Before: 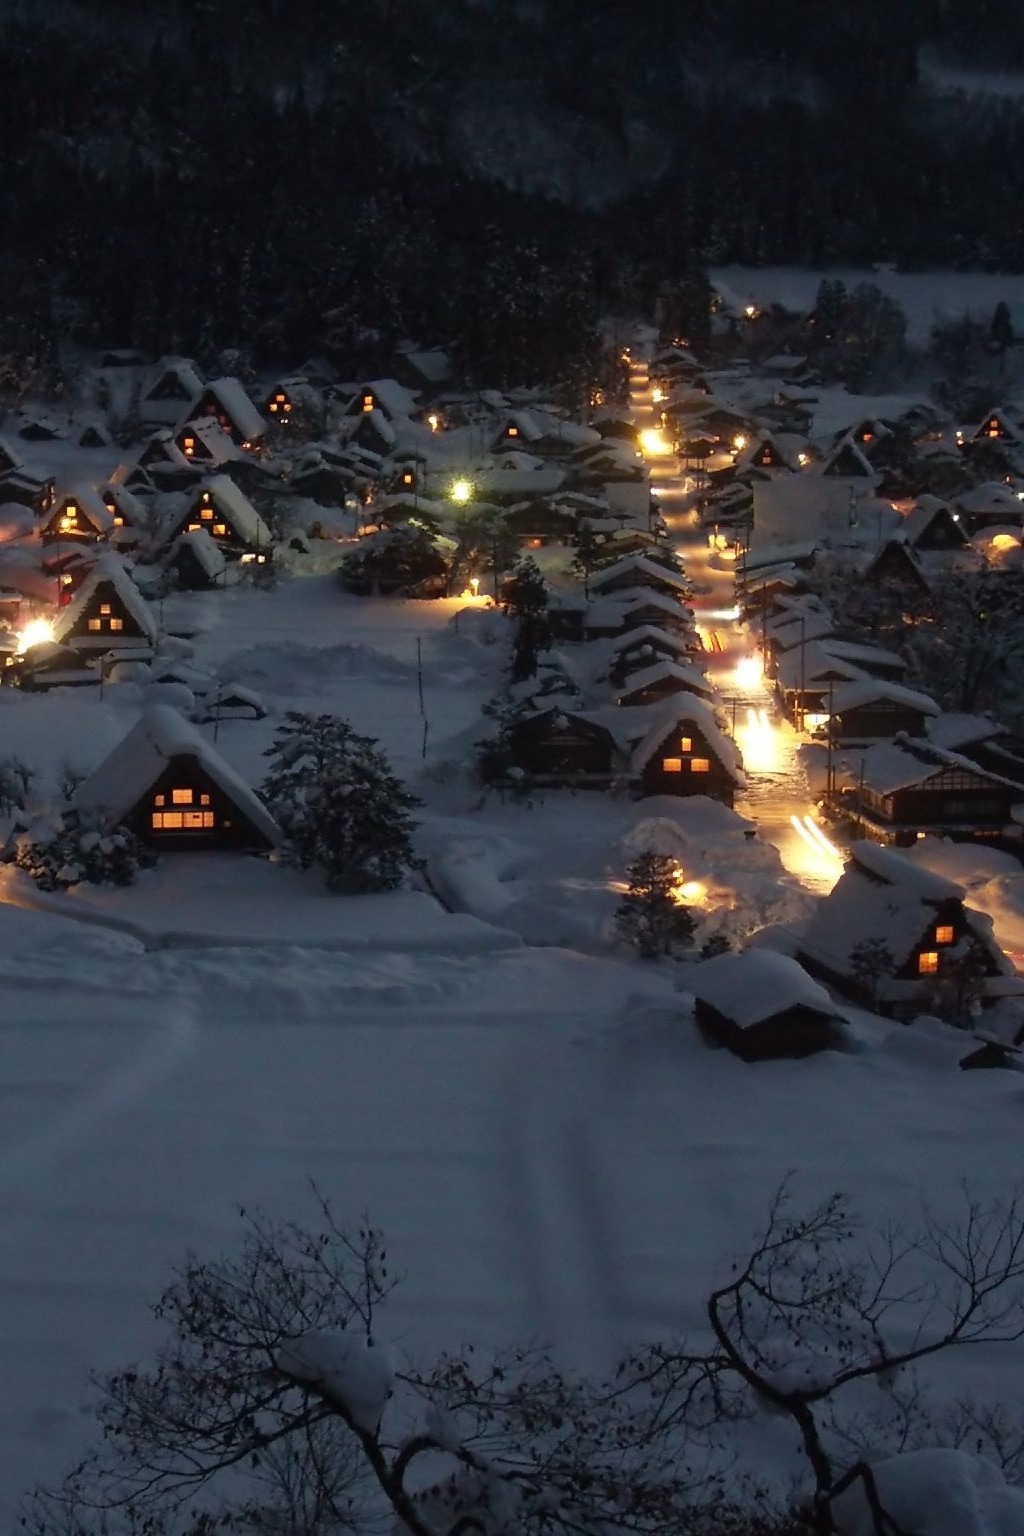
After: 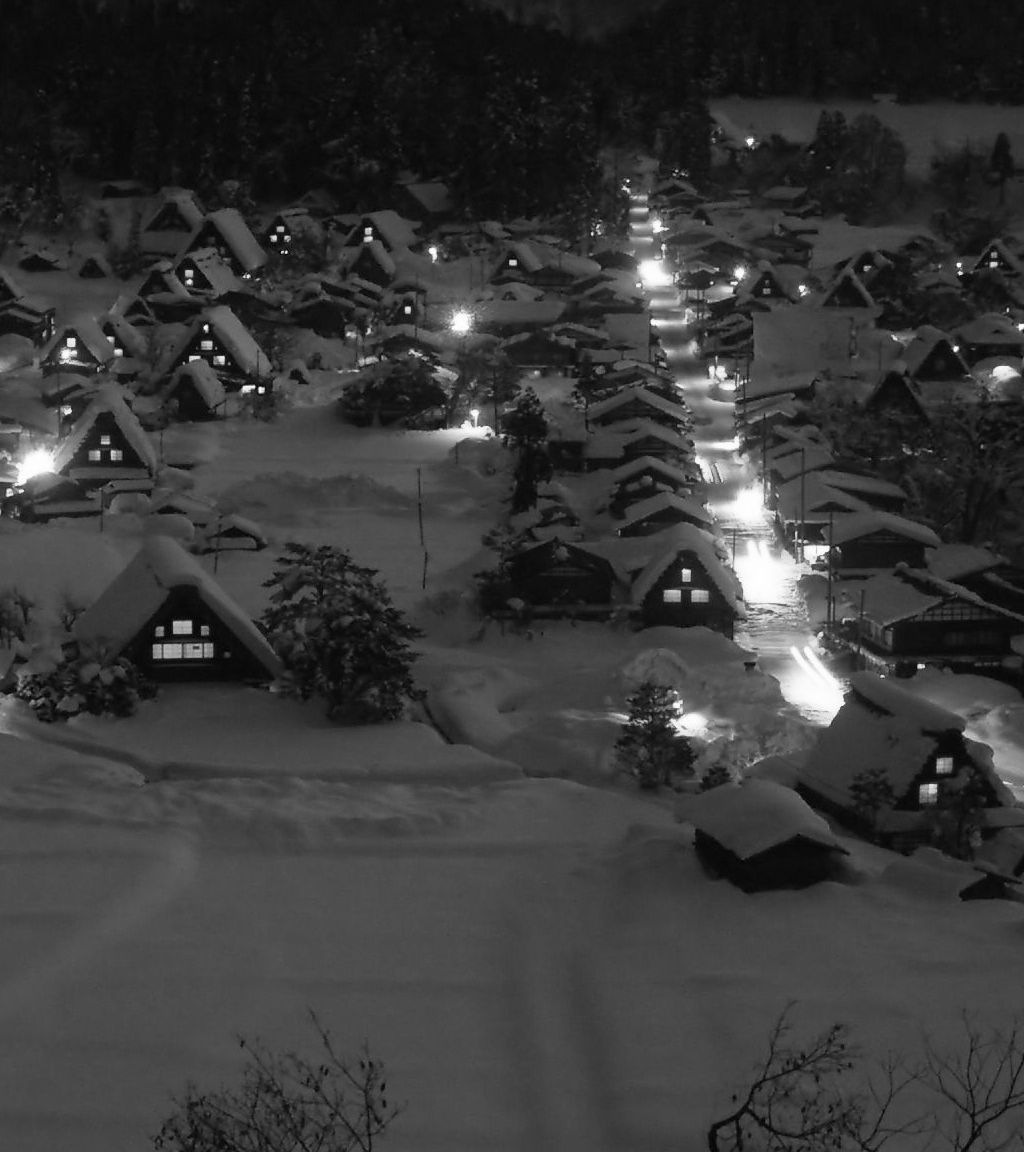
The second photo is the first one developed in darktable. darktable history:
crop: top 11.038%, bottom 13.962%
white balance: red 1, blue 1
monochrome: on, module defaults
